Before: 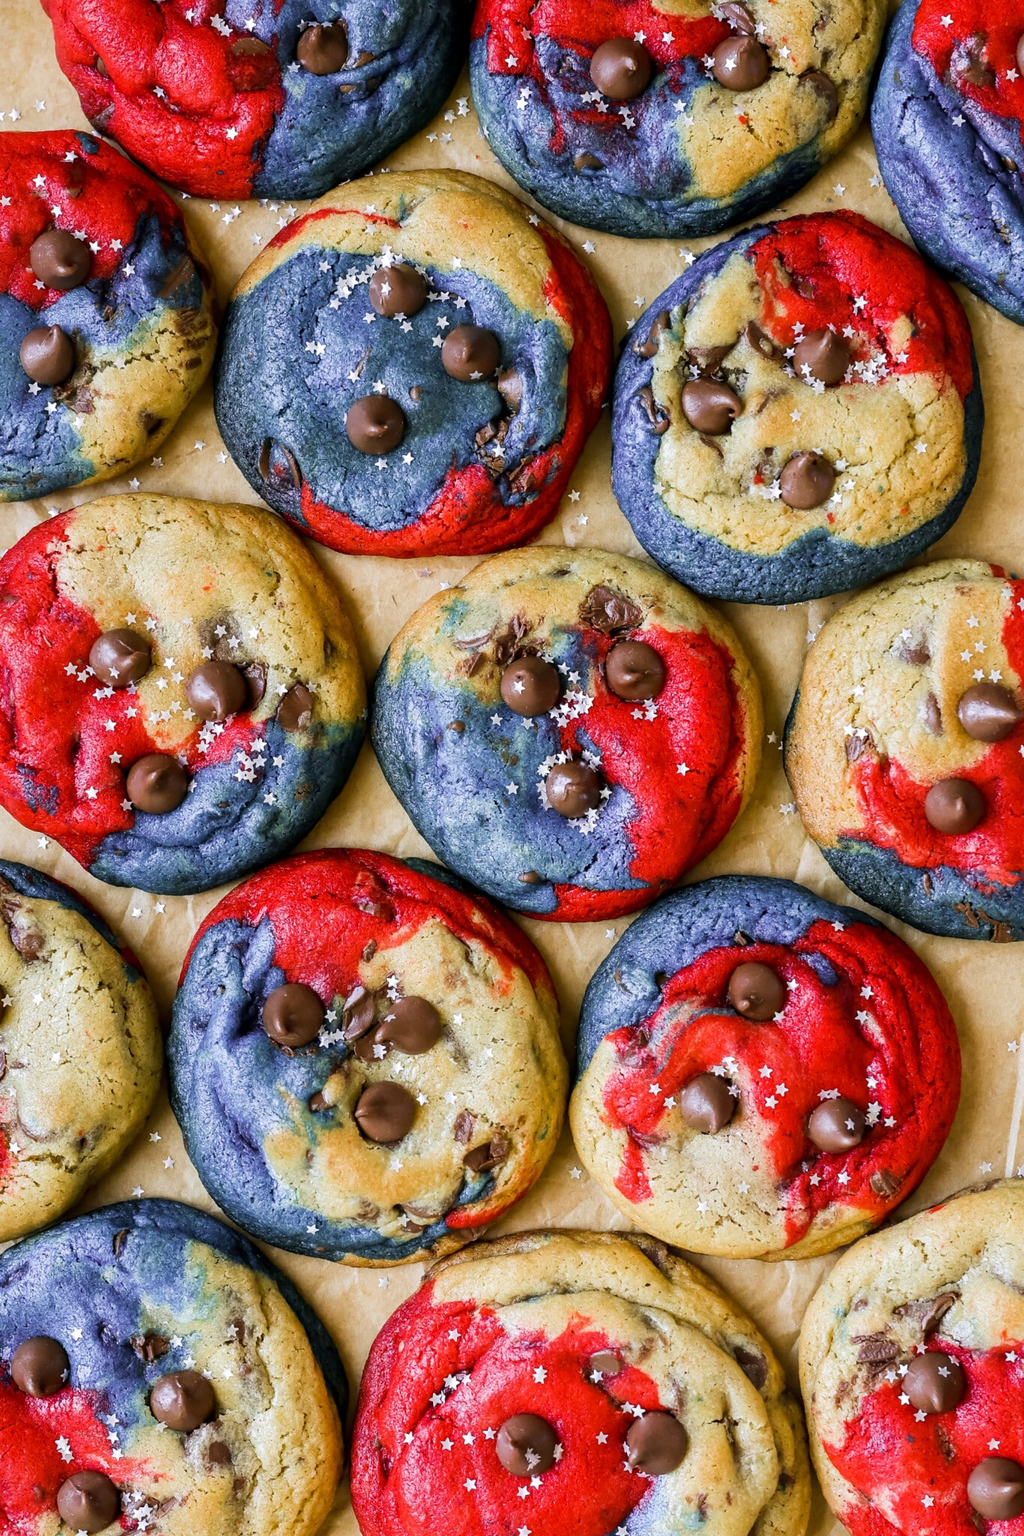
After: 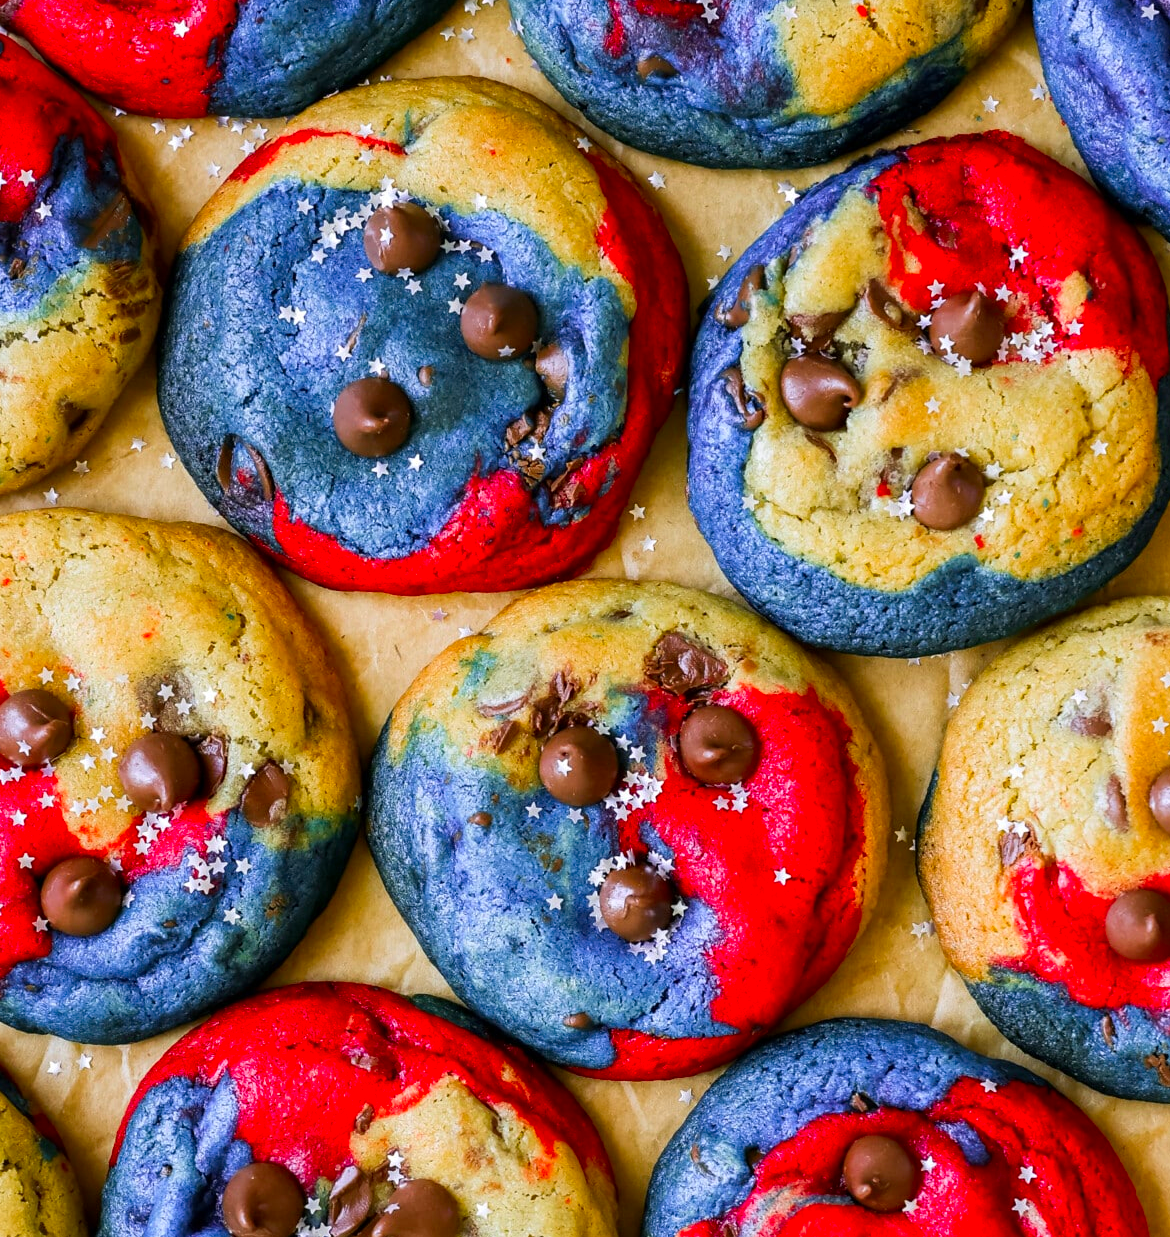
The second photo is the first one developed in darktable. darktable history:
crop and rotate: left 9.417%, top 7.291%, right 4.816%, bottom 32.273%
shadows and highlights: shadows -25.13, highlights 48.28, soften with gaussian
contrast brightness saturation: saturation 0.49
